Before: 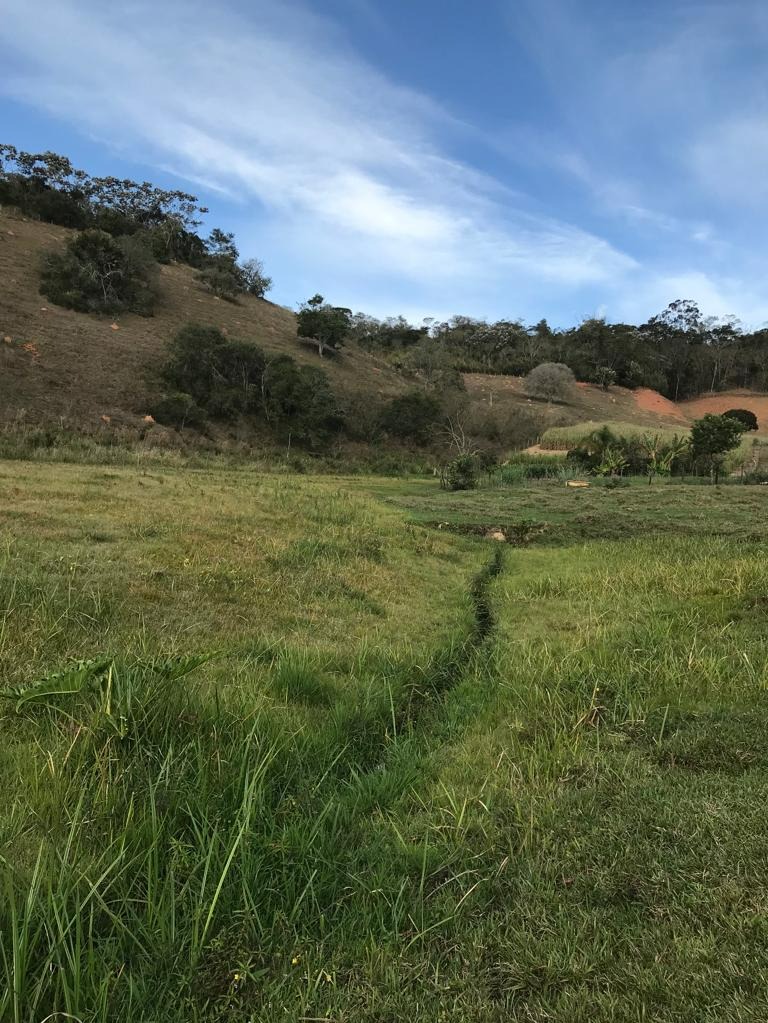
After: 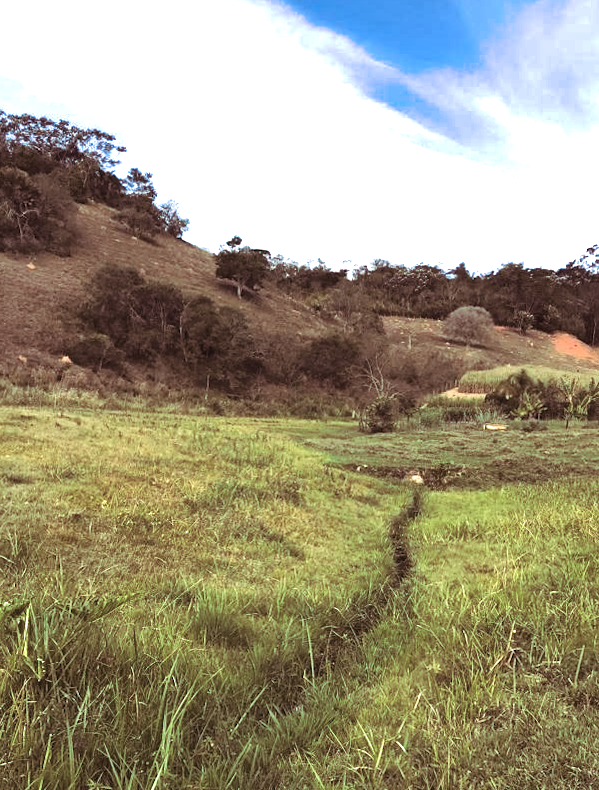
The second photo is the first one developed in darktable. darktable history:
shadows and highlights: shadows 12, white point adjustment 1.2, soften with gaussian
split-toning: highlights › hue 298.8°, highlights › saturation 0.73, compress 41.76%
rotate and perspective: rotation 0.174°, lens shift (vertical) 0.013, lens shift (horizontal) 0.019, shear 0.001, automatic cropping original format, crop left 0.007, crop right 0.991, crop top 0.016, crop bottom 0.997
crop and rotate: left 10.77%, top 5.1%, right 10.41%, bottom 16.76%
exposure: black level correction 0, exposure 1.173 EV, compensate exposure bias true, compensate highlight preservation false
